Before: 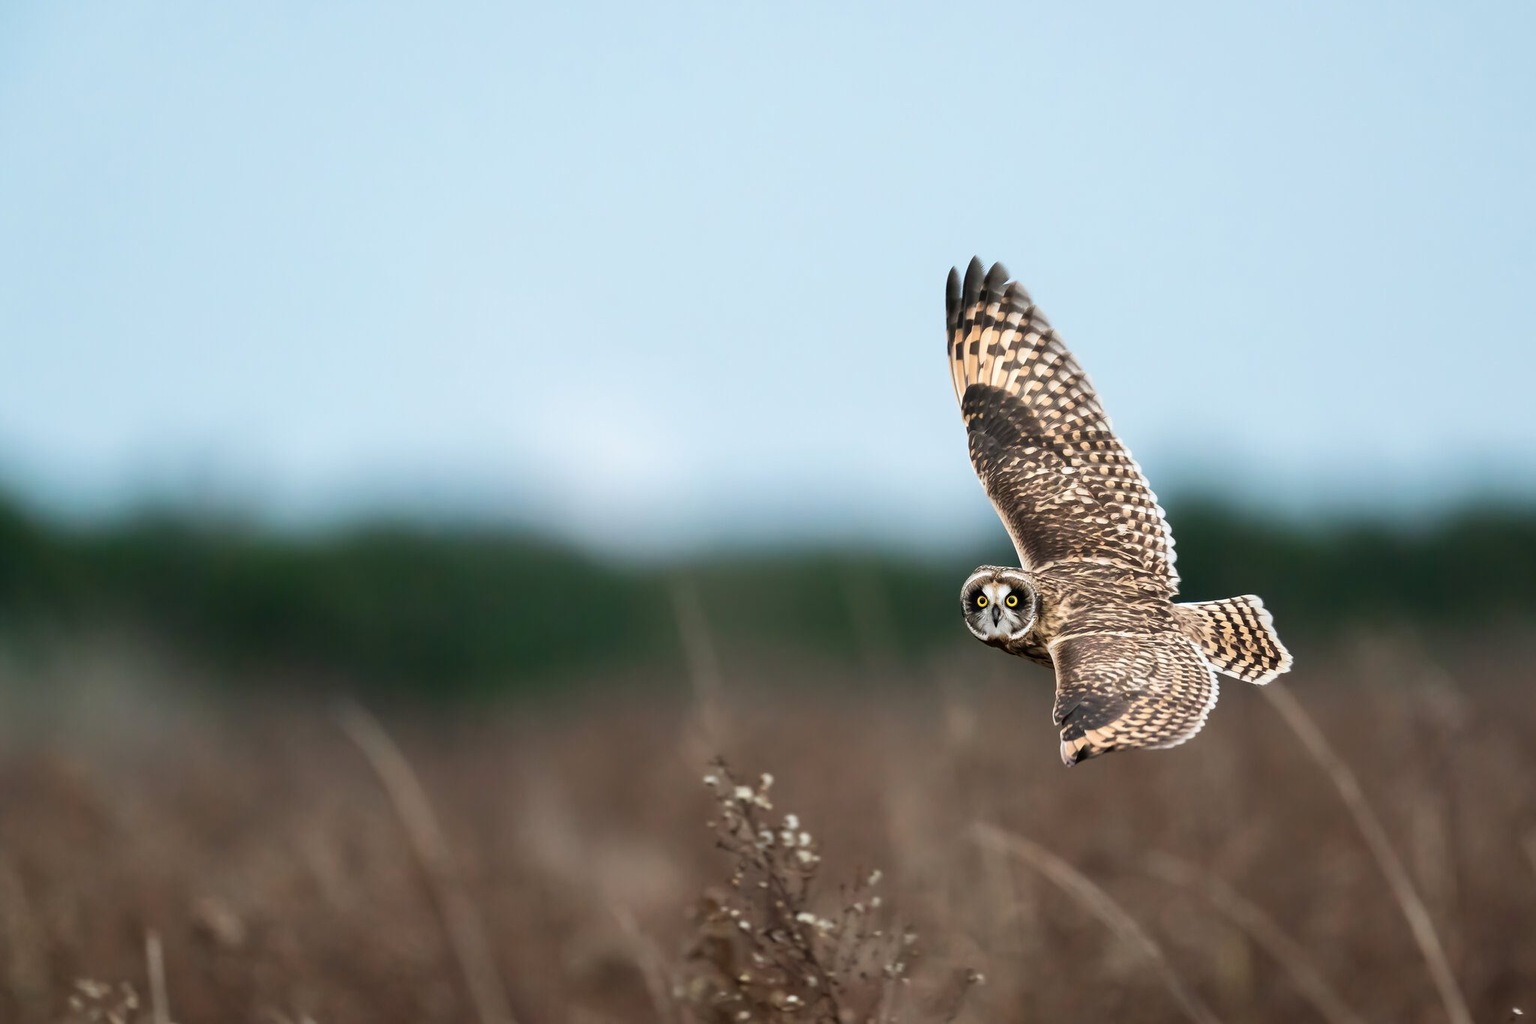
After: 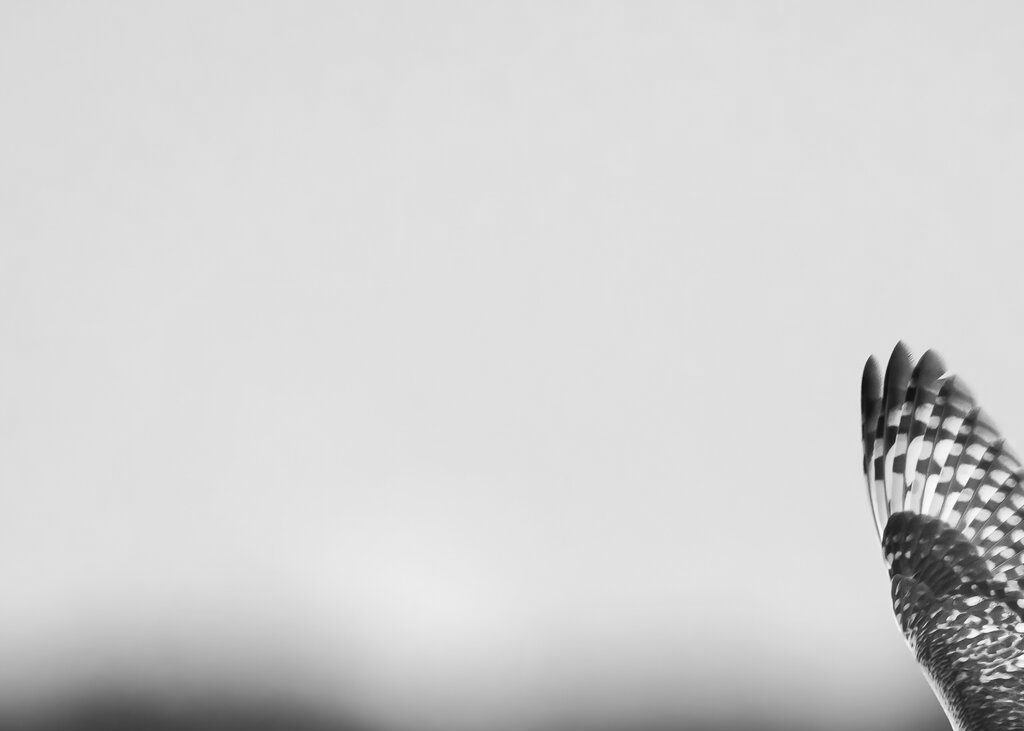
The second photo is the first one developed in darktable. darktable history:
crop: left 19.556%, right 30.401%, bottom 46.458%
monochrome: on, module defaults
